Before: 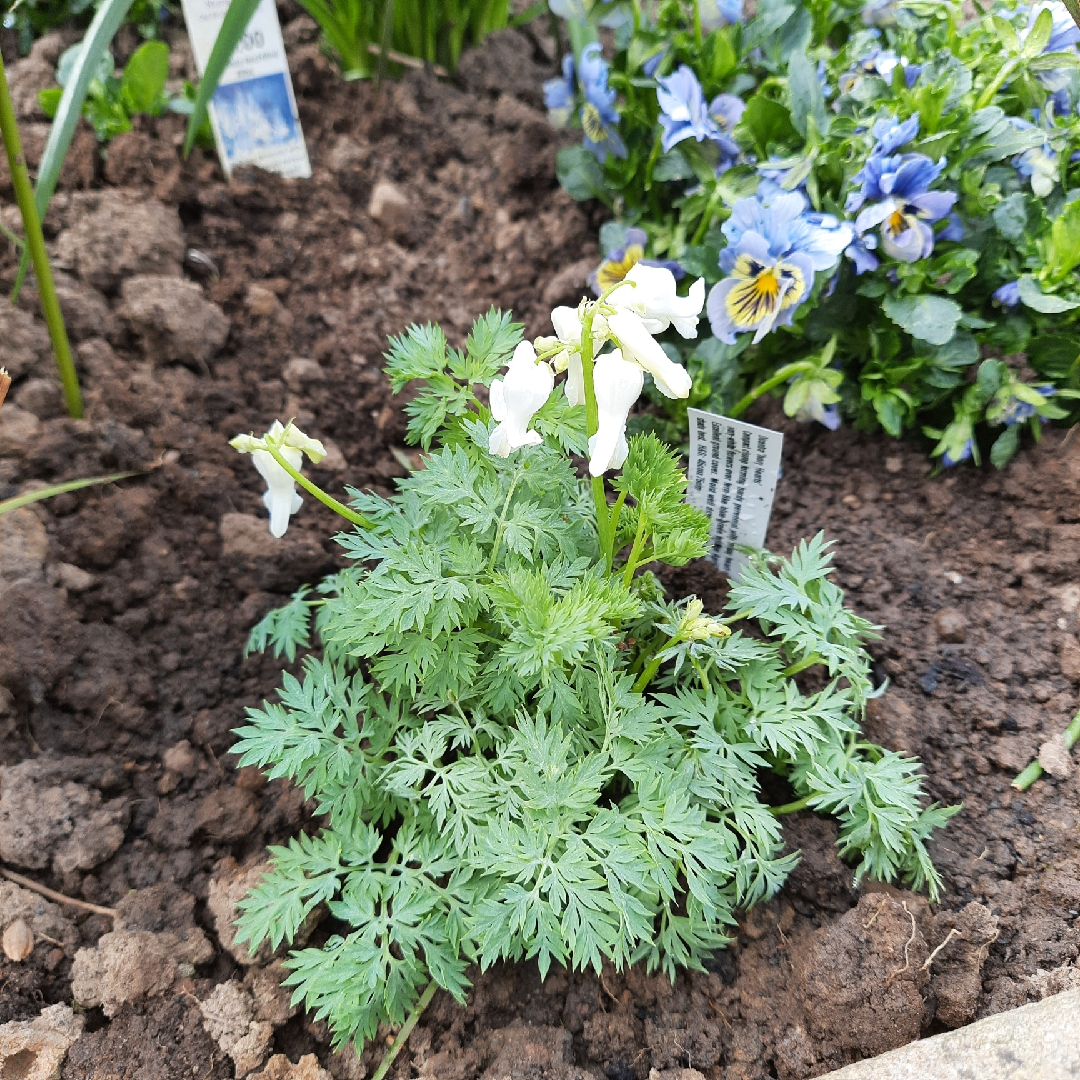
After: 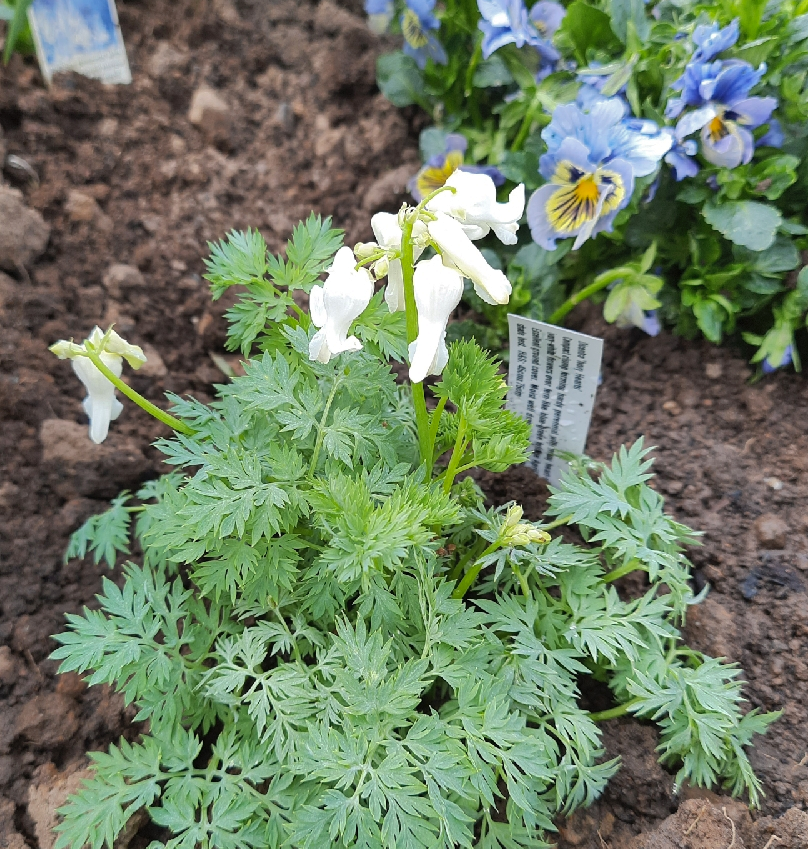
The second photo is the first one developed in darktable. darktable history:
crop: left 16.671%, top 8.73%, right 8.437%, bottom 12.589%
shadows and highlights: shadows 40.11, highlights -59.7
